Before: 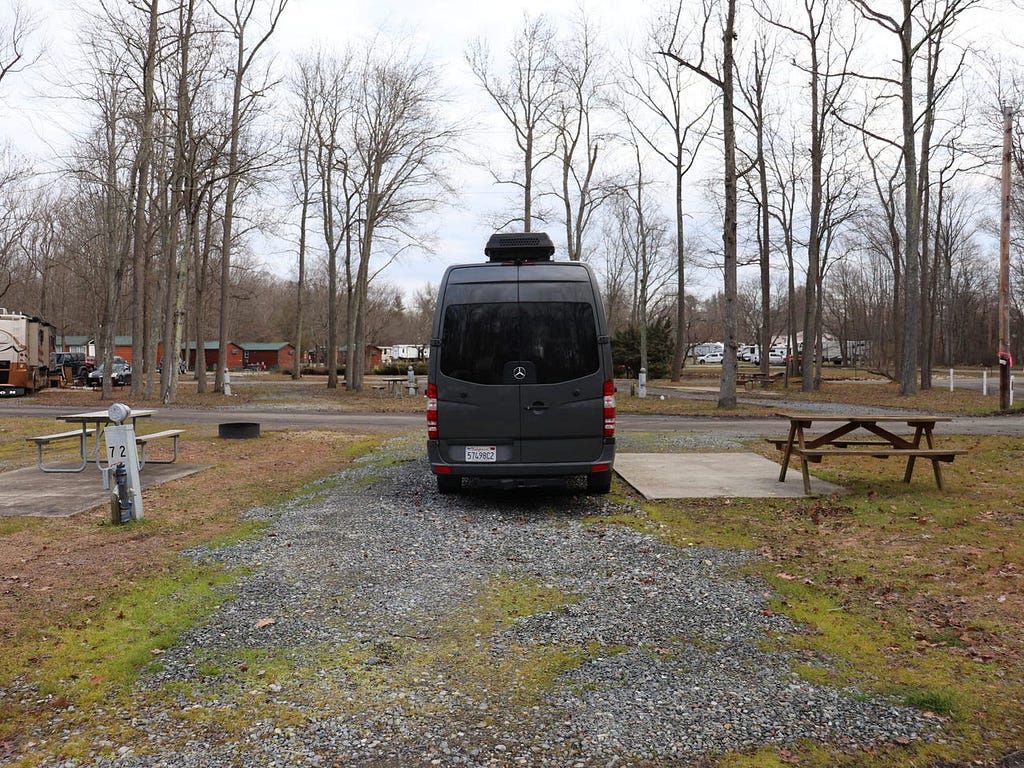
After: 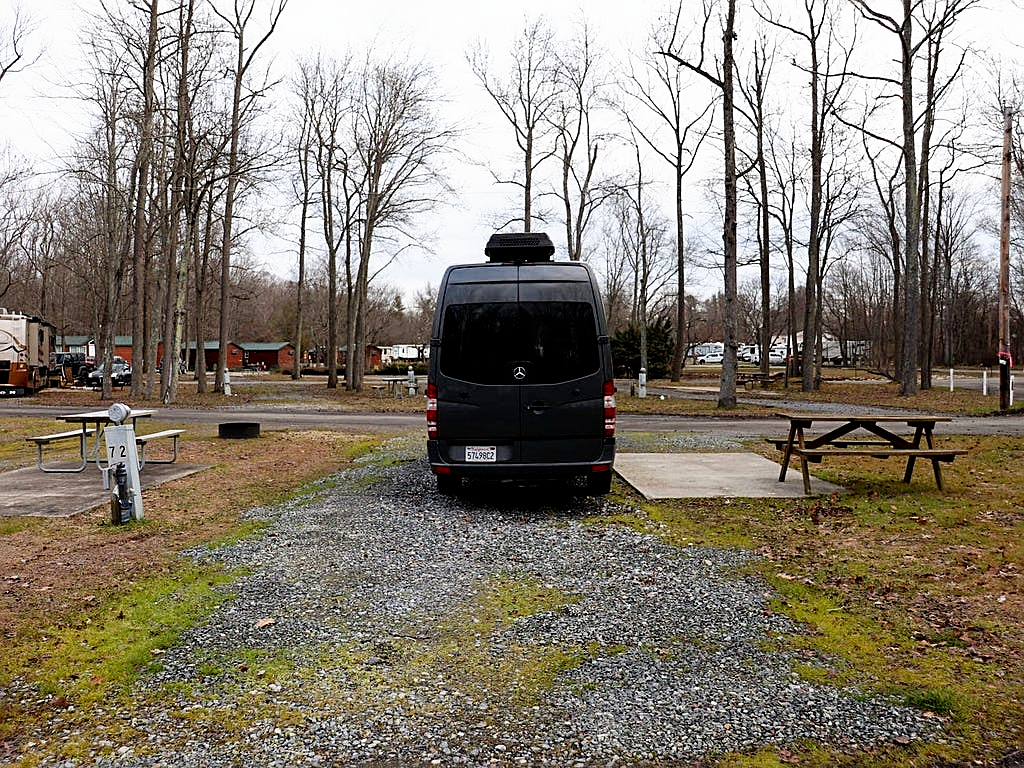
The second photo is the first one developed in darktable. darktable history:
sharpen: on, module defaults
filmic rgb: black relative exposure -8.7 EV, white relative exposure 2.7 EV, threshold 3 EV, target black luminance 0%, hardness 6.25, latitude 75%, contrast 1.325, highlights saturation mix -5%, preserve chrominance no, color science v5 (2021), iterations of high-quality reconstruction 0, enable highlight reconstruction true
